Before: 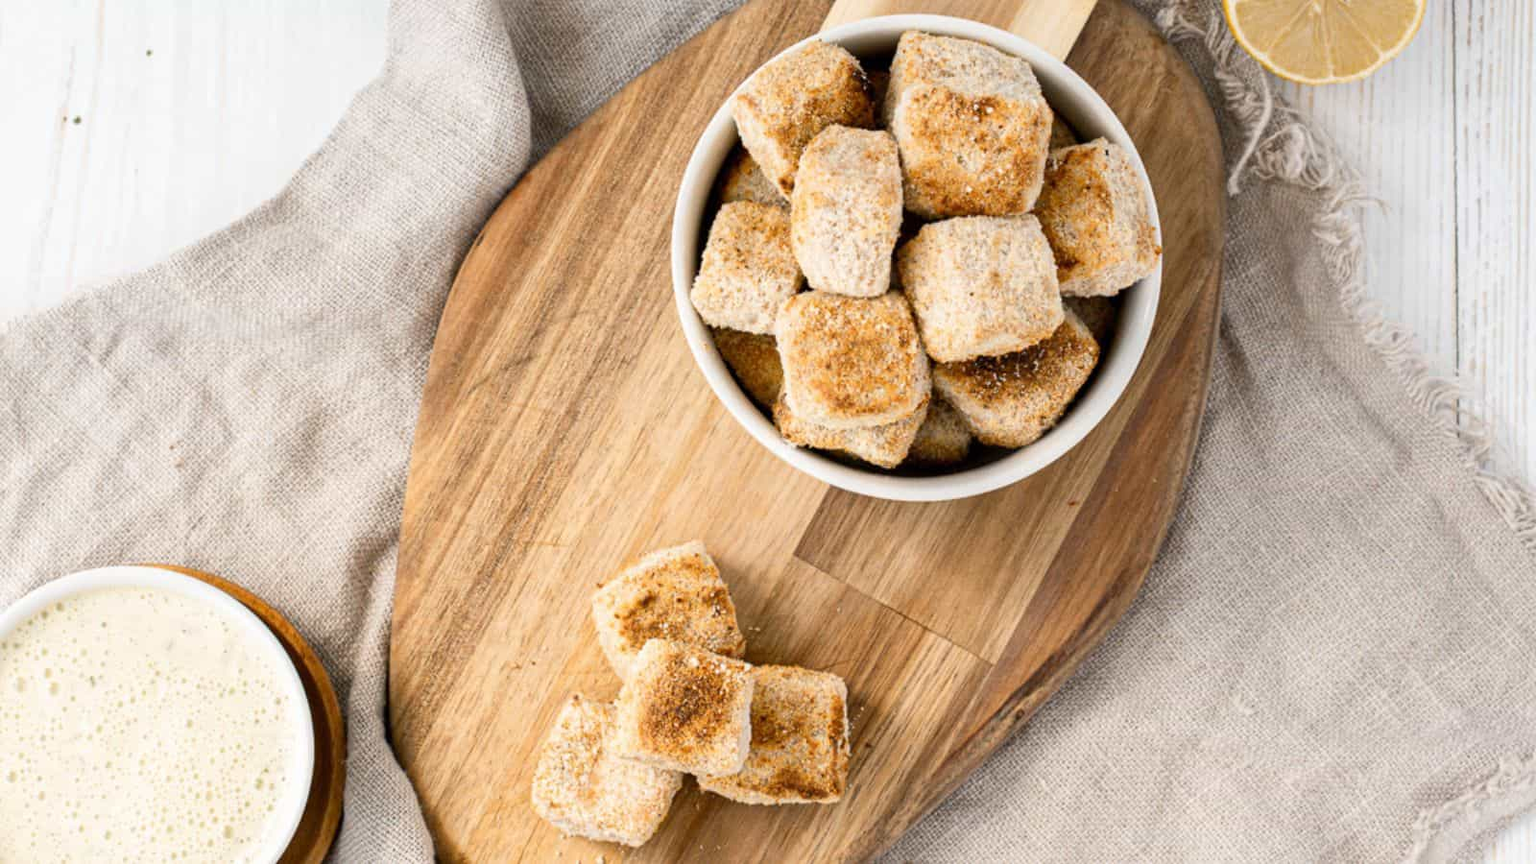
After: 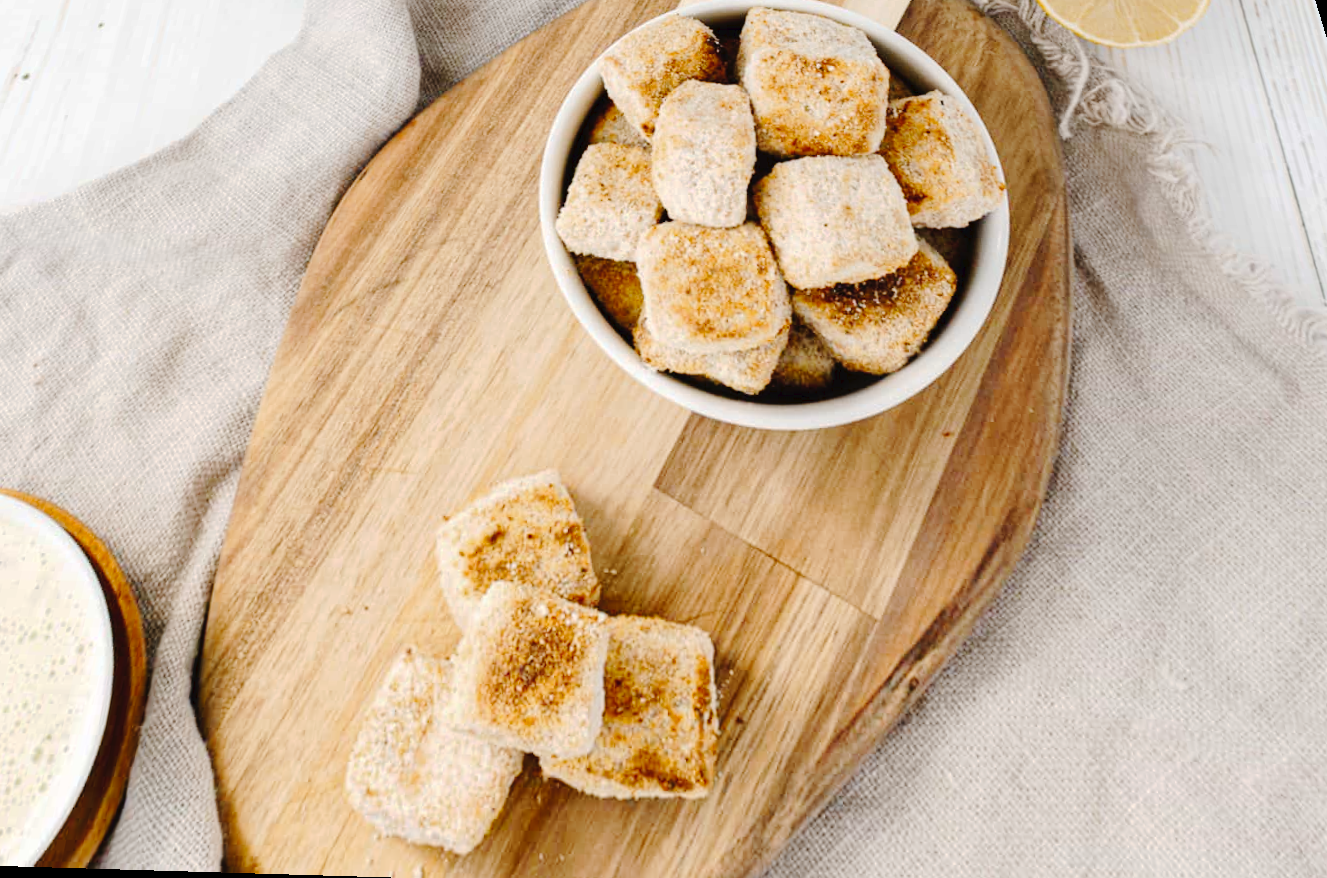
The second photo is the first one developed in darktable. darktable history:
tone curve: curves: ch0 [(0, 0) (0.003, 0.026) (0.011, 0.03) (0.025, 0.038) (0.044, 0.046) (0.069, 0.055) (0.1, 0.075) (0.136, 0.114) (0.177, 0.158) (0.224, 0.215) (0.277, 0.296) (0.335, 0.386) (0.399, 0.479) (0.468, 0.568) (0.543, 0.637) (0.623, 0.707) (0.709, 0.773) (0.801, 0.834) (0.898, 0.896) (1, 1)], preserve colors none
rotate and perspective: rotation 0.72°, lens shift (vertical) -0.352, lens shift (horizontal) -0.051, crop left 0.152, crop right 0.859, crop top 0.019, crop bottom 0.964
